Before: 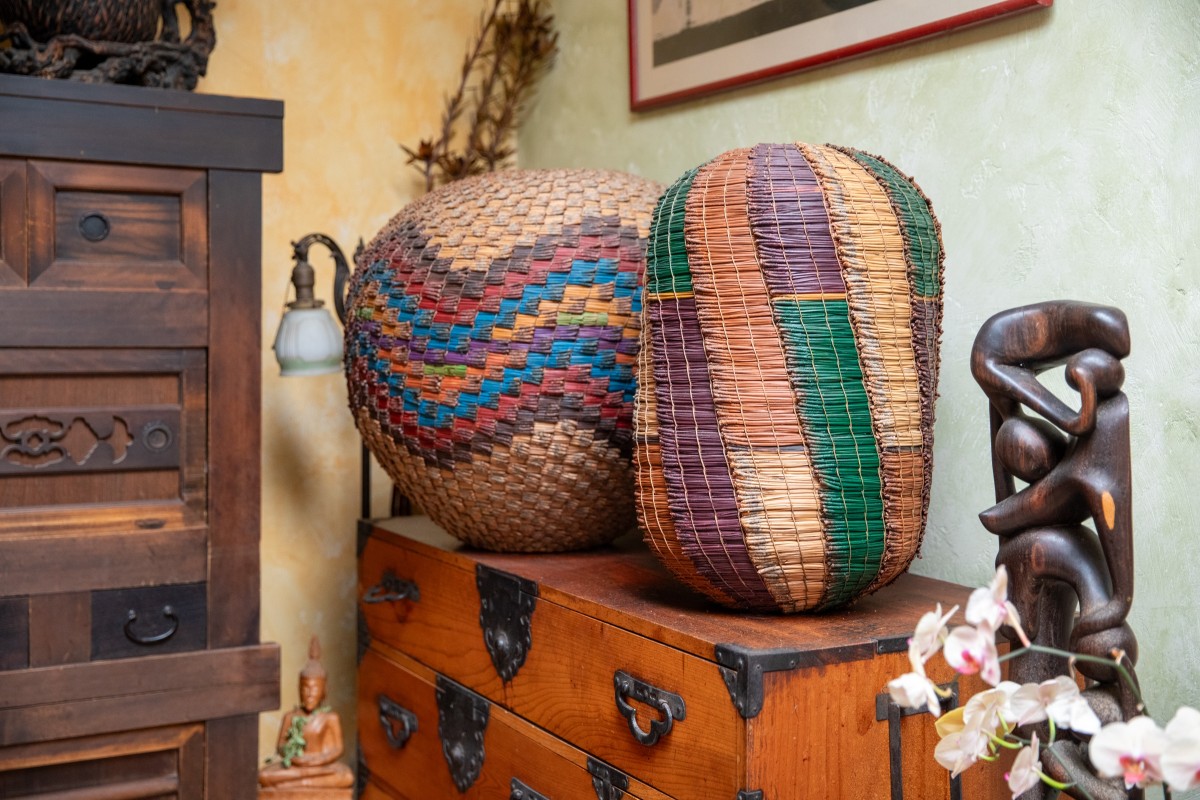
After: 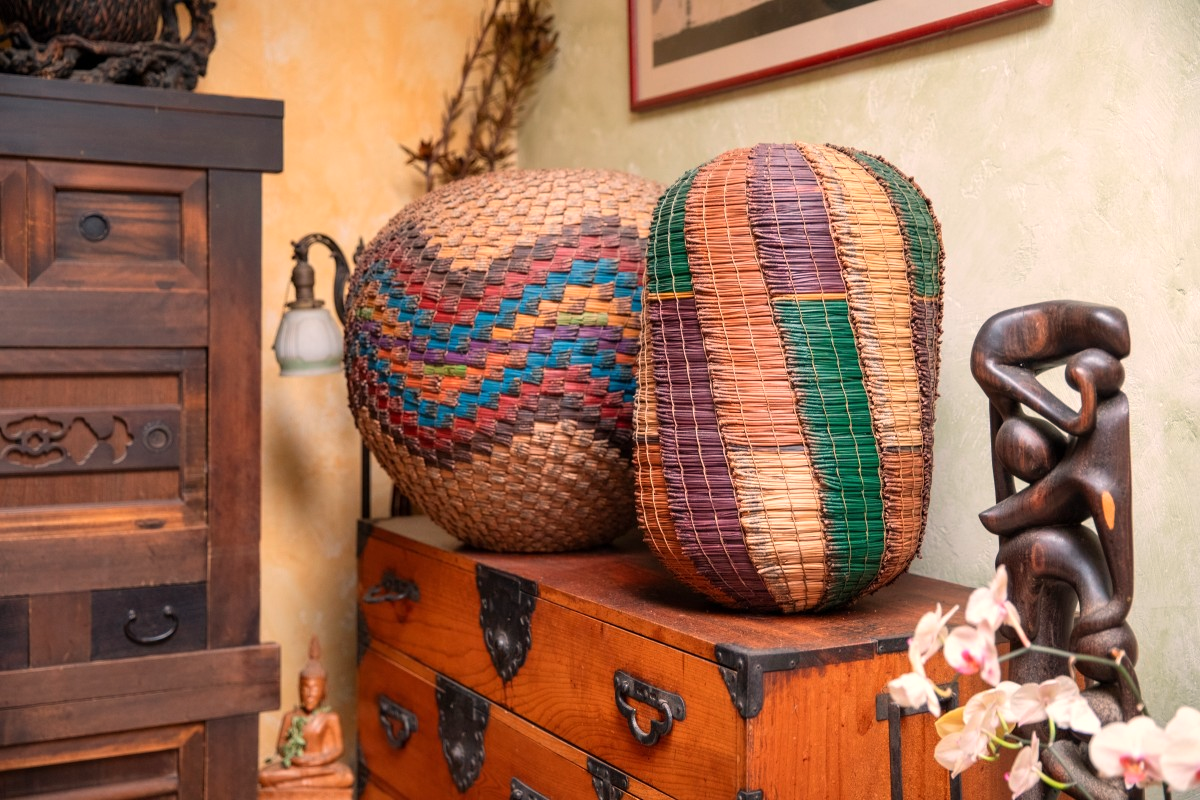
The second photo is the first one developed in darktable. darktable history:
exposure: exposure 0.02 EV, compensate highlight preservation false
white balance: red 1.127, blue 0.943
